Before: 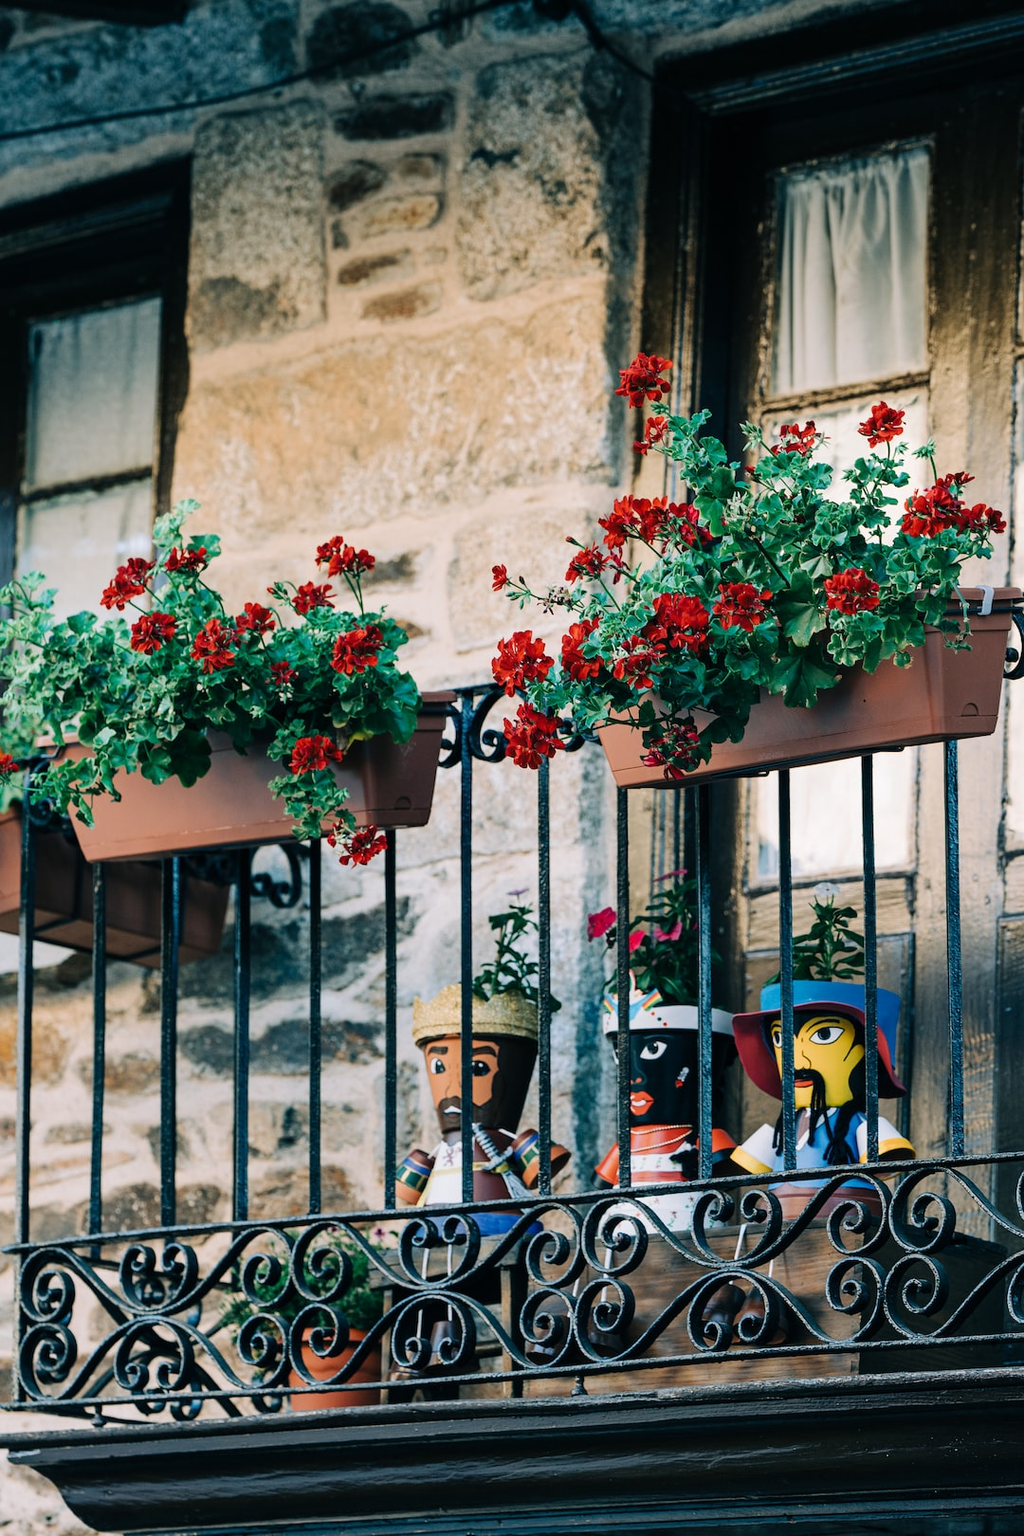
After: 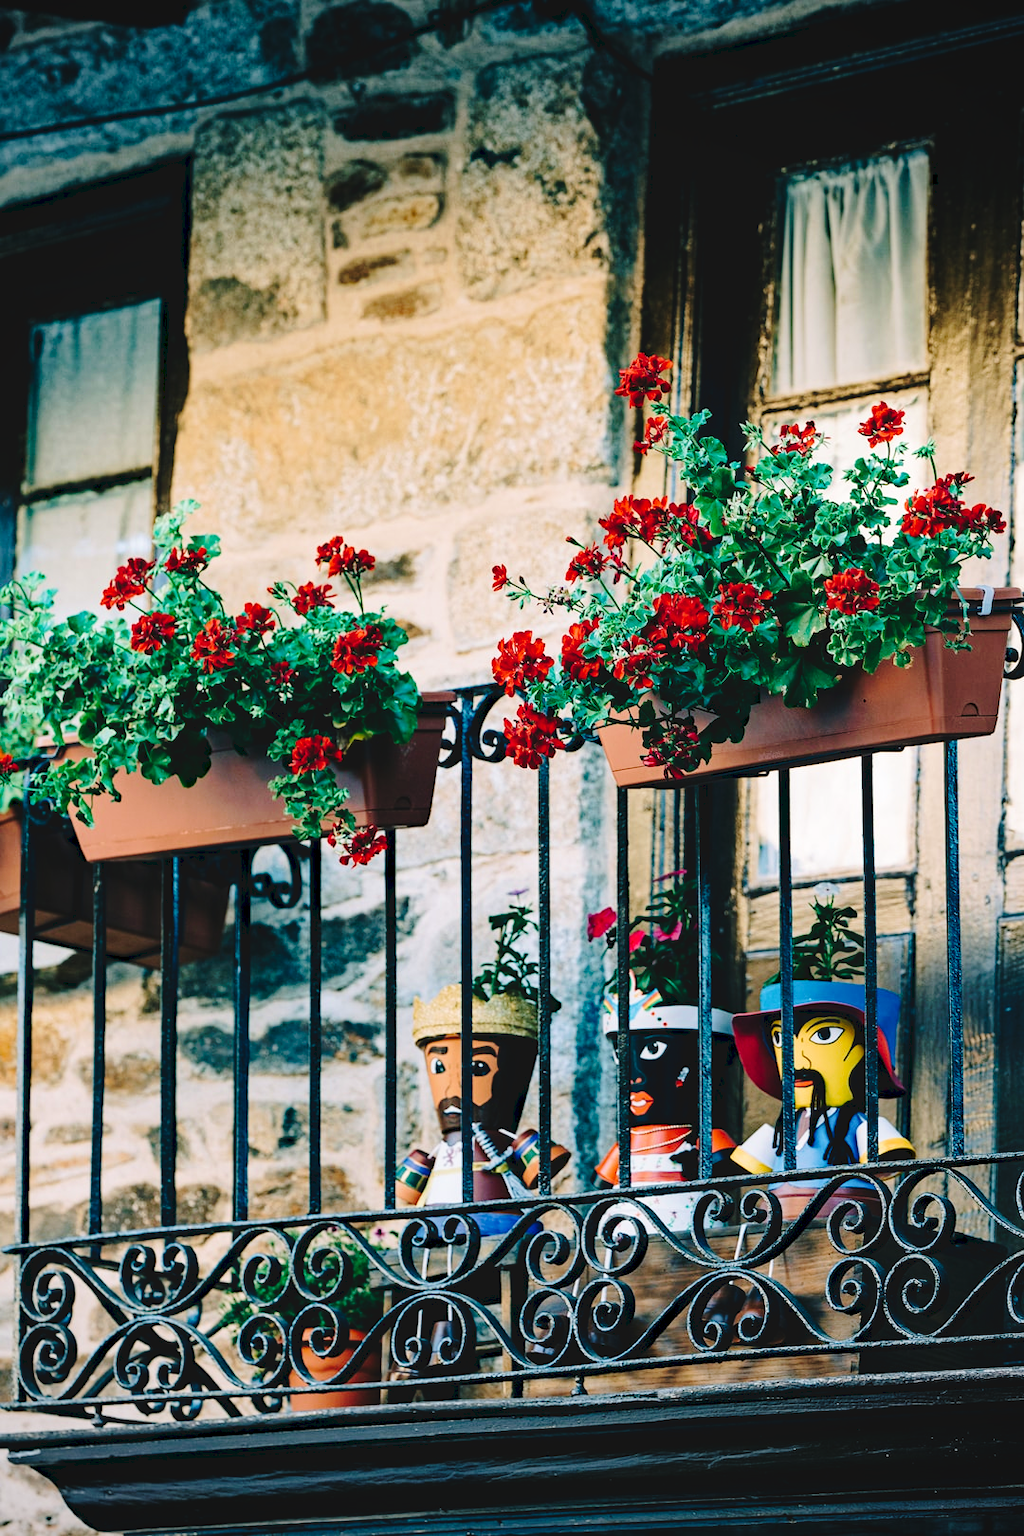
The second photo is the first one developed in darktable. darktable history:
haze removal: compatibility mode true, adaptive false
vignetting: fall-off radius 81.94%
velvia: on, module defaults
tone curve: curves: ch0 [(0, 0) (0.003, 0.072) (0.011, 0.073) (0.025, 0.072) (0.044, 0.076) (0.069, 0.089) (0.1, 0.103) (0.136, 0.123) (0.177, 0.158) (0.224, 0.21) (0.277, 0.275) (0.335, 0.372) (0.399, 0.463) (0.468, 0.556) (0.543, 0.633) (0.623, 0.712) (0.709, 0.795) (0.801, 0.869) (0.898, 0.942) (1, 1)], preserve colors none
